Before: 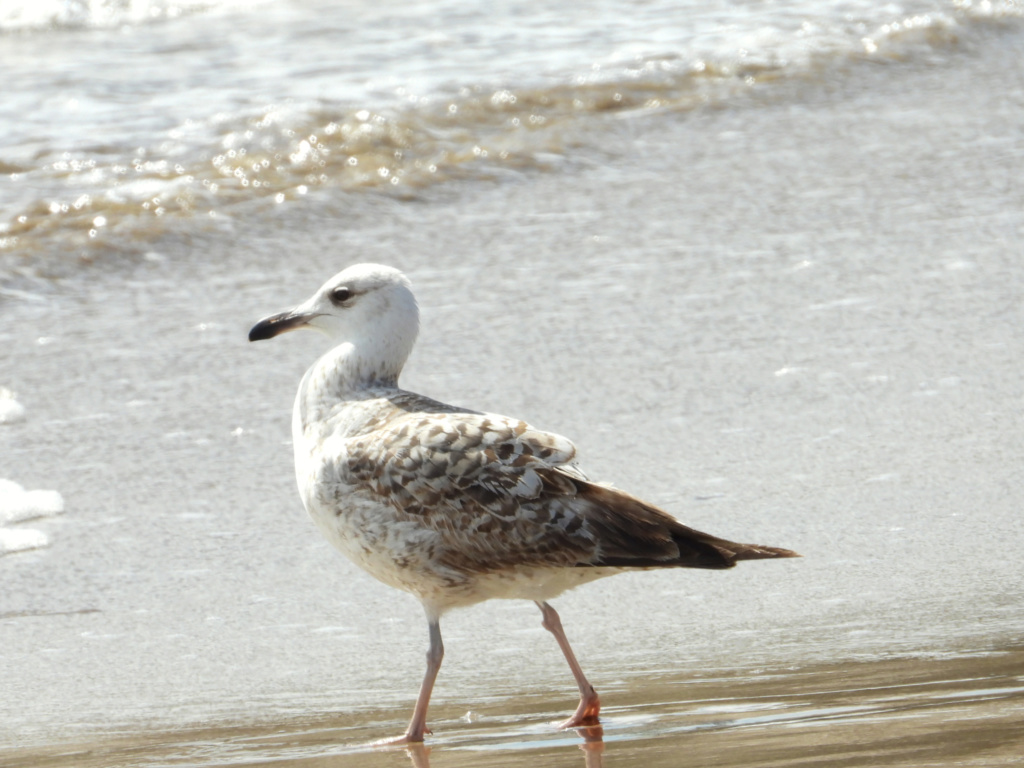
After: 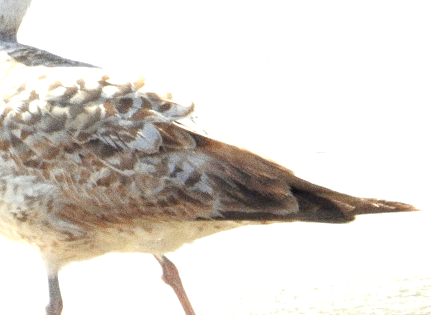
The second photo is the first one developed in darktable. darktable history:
exposure: black level correction 0.001, exposure 1 EV, compensate highlight preservation false
crop: left 37.221%, top 45.169%, right 20.63%, bottom 13.777%
grain: coarseness 8.68 ISO, strength 31.94%
tone equalizer: -7 EV 0.15 EV, -6 EV 0.6 EV, -5 EV 1.15 EV, -4 EV 1.33 EV, -3 EV 1.15 EV, -2 EV 0.6 EV, -1 EV 0.15 EV, mask exposure compensation -0.5 EV
